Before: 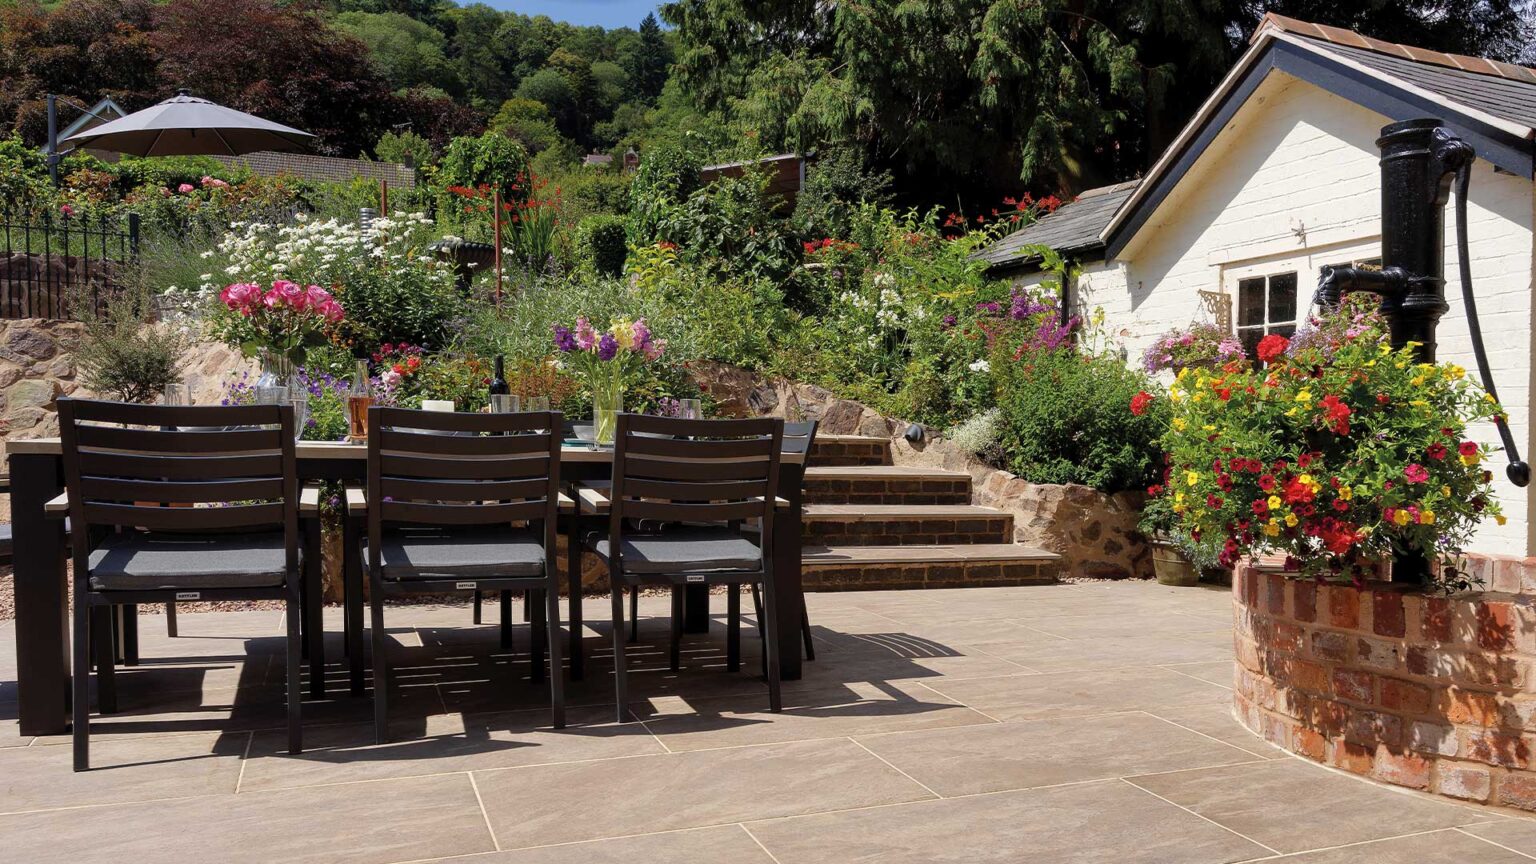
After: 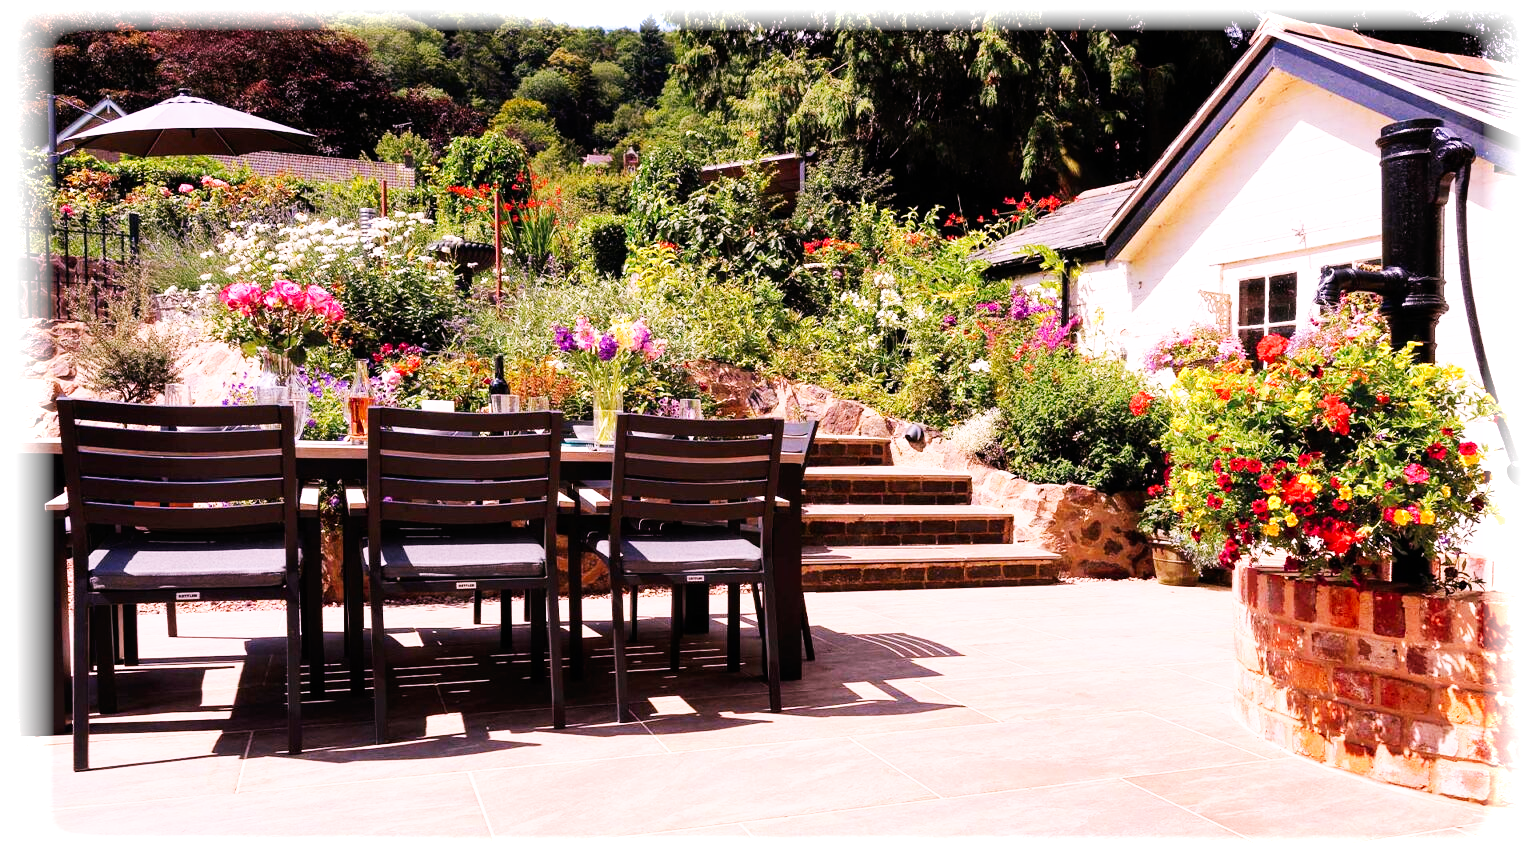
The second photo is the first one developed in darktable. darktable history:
base curve: curves: ch0 [(0, 0) (0.007, 0.004) (0.027, 0.03) (0.046, 0.07) (0.207, 0.54) (0.442, 0.872) (0.673, 0.972) (1, 1)], preserve colors none
vignetting: fall-off start 93%, fall-off radius 5%, brightness 1, saturation -0.49, automatic ratio true, width/height ratio 1.332, shape 0.04, unbound false
white balance: red 1.188, blue 1.11
